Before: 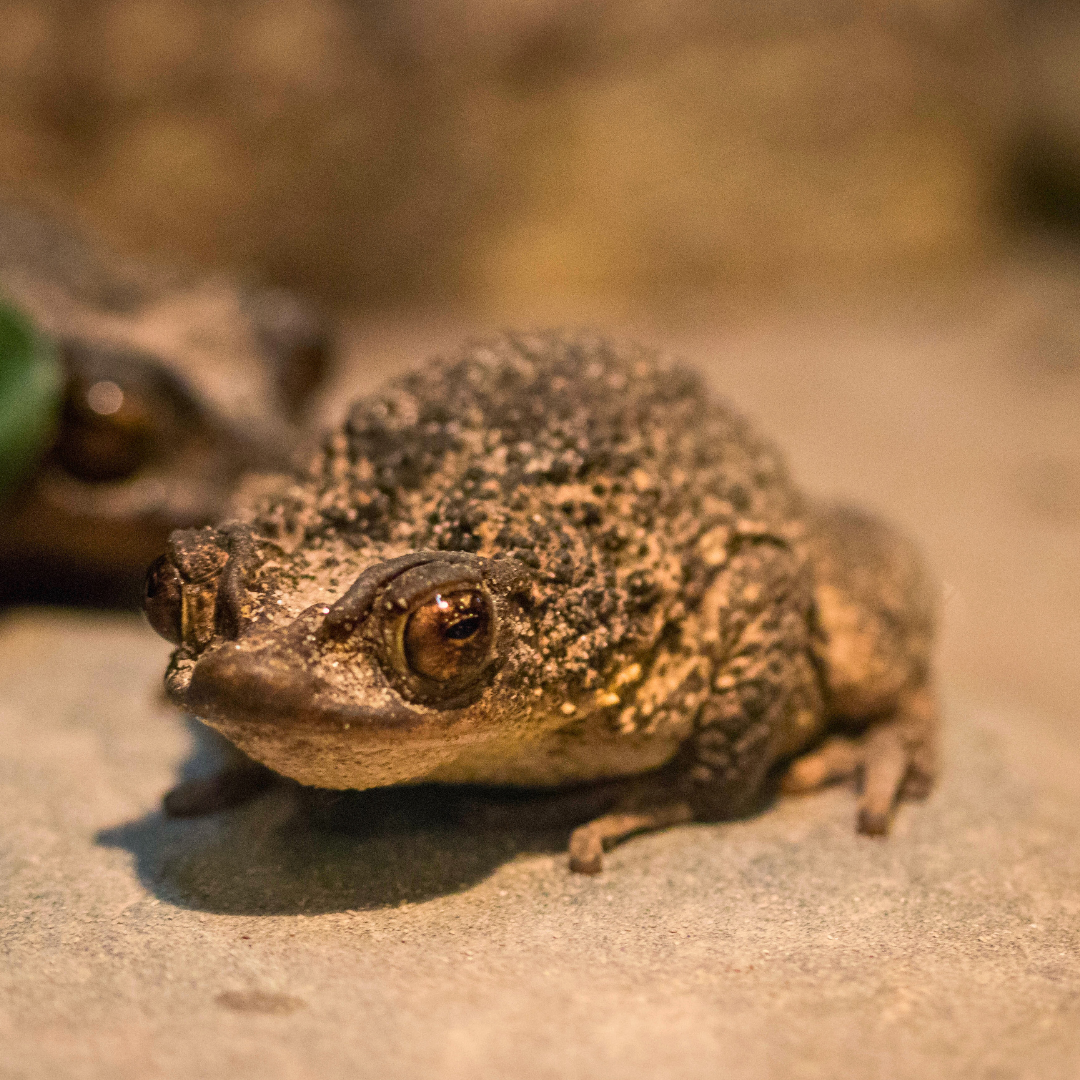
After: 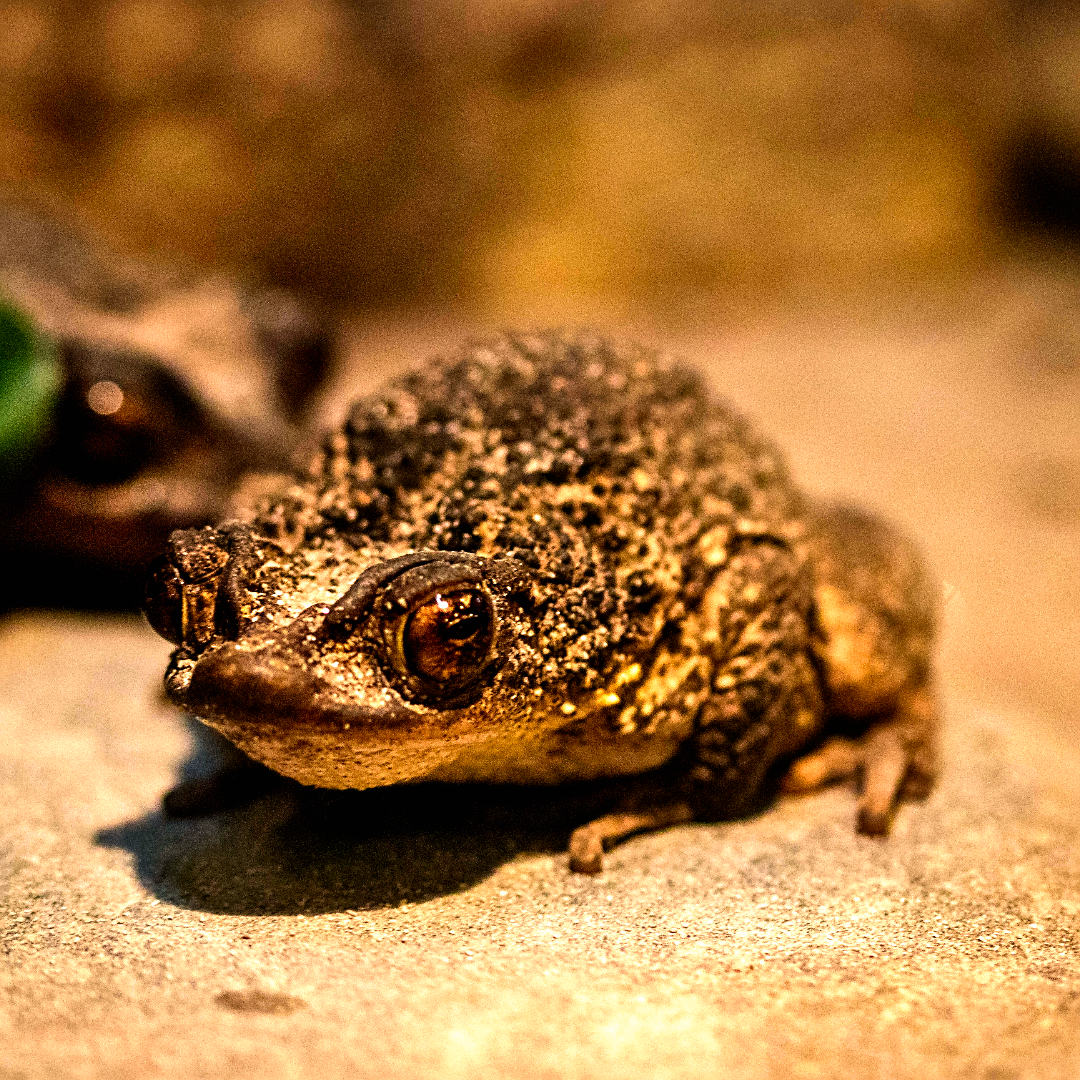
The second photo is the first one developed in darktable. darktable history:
filmic rgb: black relative exposure -8.2 EV, white relative exposure 2.2 EV, threshold 3 EV, hardness 7.11, latitude 85.74%, contrast 1.696, highlights saturation mix -4%, shadows ↔ highlights balance -2.69%, preserve chrominance no, color science v5 (2021), contrast in shadows safe, contrast in highlights safe, enable highlight reconstruction true
sharpen: on, module defaults
shadows and highlights: soften with gaussian
